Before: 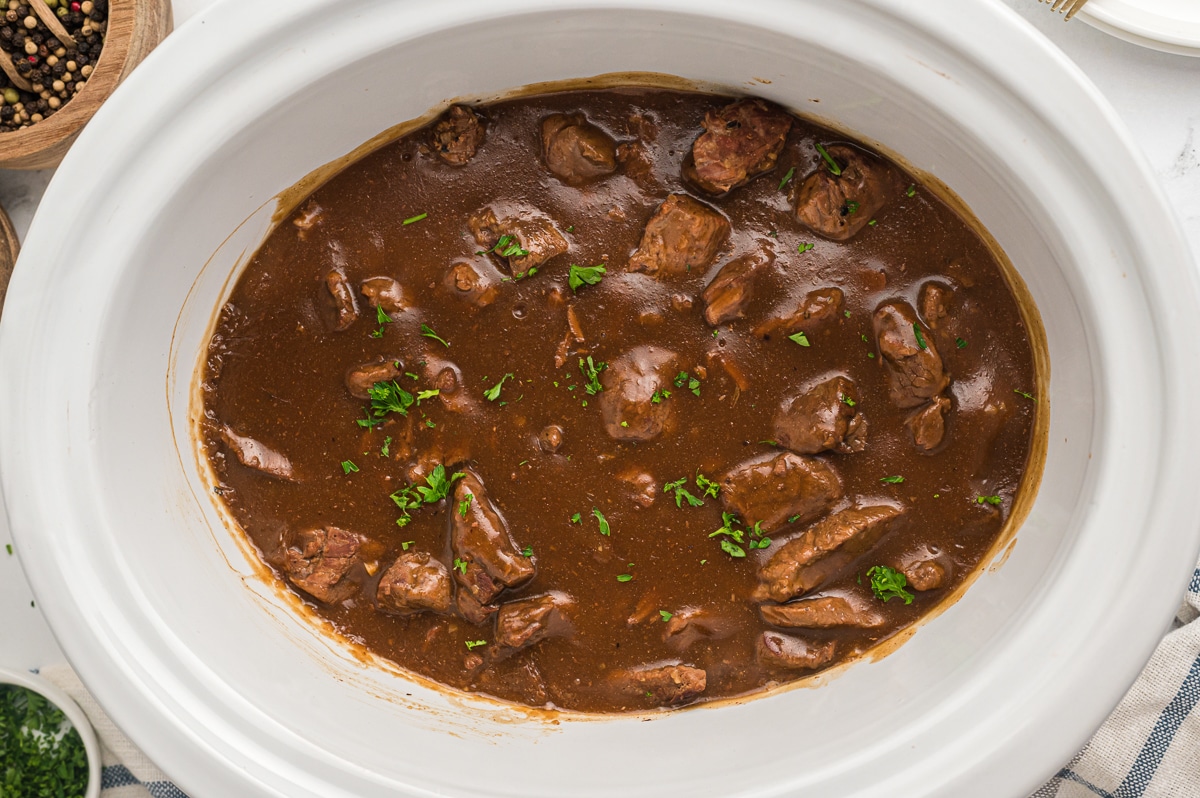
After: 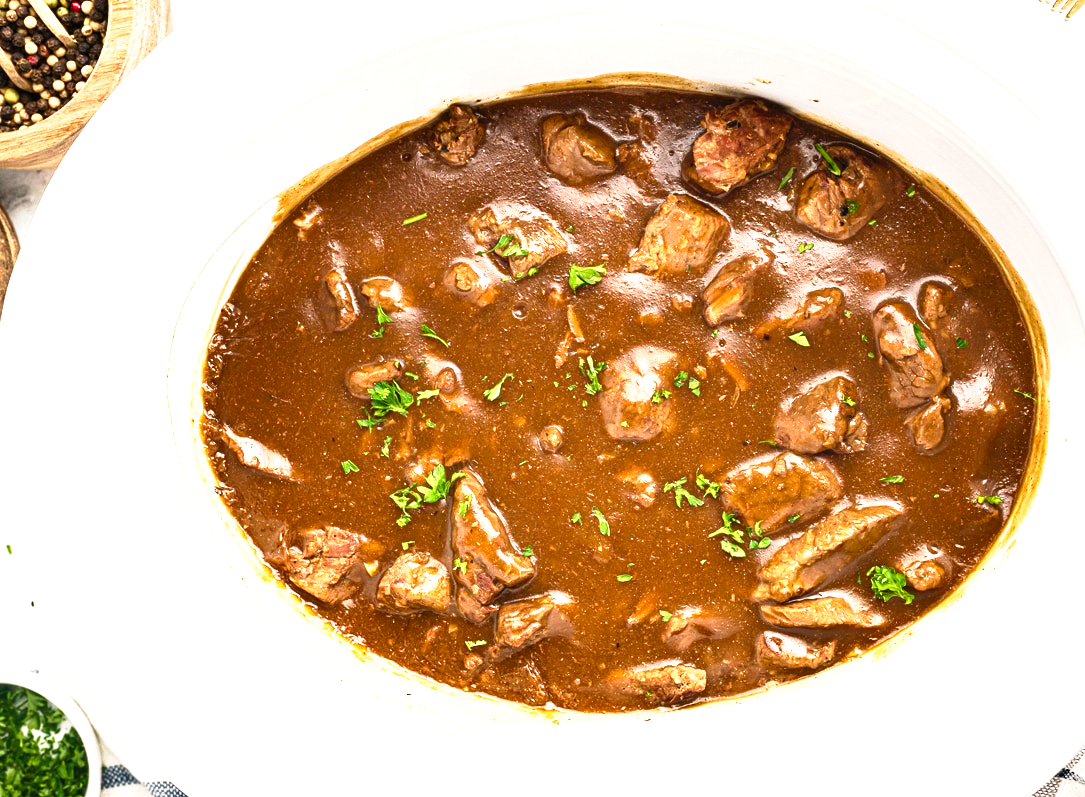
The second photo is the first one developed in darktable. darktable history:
local contrast: highlights 105%, shadows 97%, detail 119%, midtone range 0.2
exposure: black level correction 0, exposure 1.74 EV, compensate highlight preservation false
shadows and highlights: shadows 43.78, white point adjustment -1.33, soften with gaussian
tone curve: curves: ch0 [(0.003, 0.029) (0.037, 0.036) (0.149, 0.117) (0.297, 0.318) (0.422, 0.474) (0.531, 0.6) (0.743, 0.809) (0.889, 0.941) (1, 0.98)]; ch1 [(0, 0) (0.305, 0.325) (0.453, 0.437) (0.482, 0.479) (0.501, 0.5) (0.506, 0.503) (0.564, 0.578) (0.587, 0.625) (0.666, 0.727) (1, 1)]; ch2 [(0, 0) (0.323, 0.277) (0.408, 0.399) (0.45, 0.48) (0.499, 0.502) (0.512, 0.523) (0.57, 0.595) (0.653, 0.671) (0.768, 0.744) (1, 1)], preserve colors none
crop: right 9.475%, bottom 0.028%
